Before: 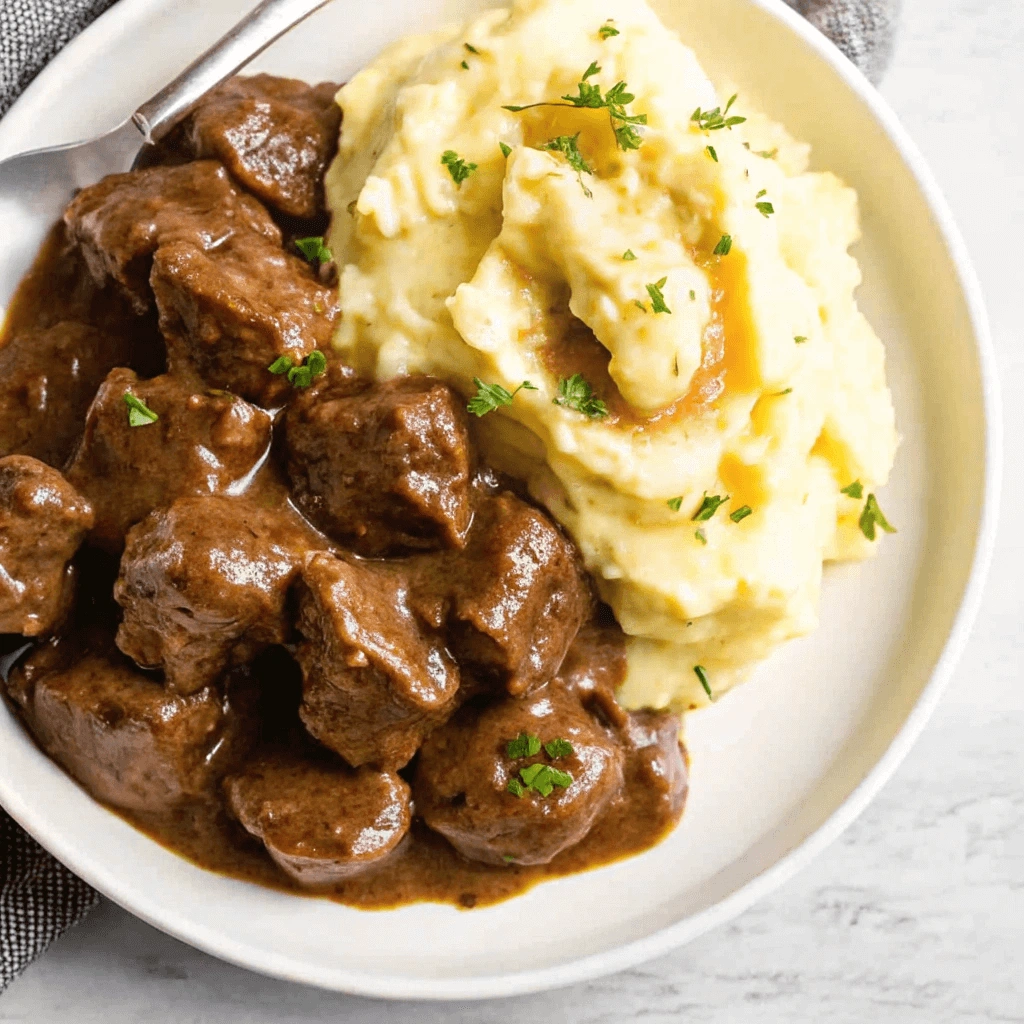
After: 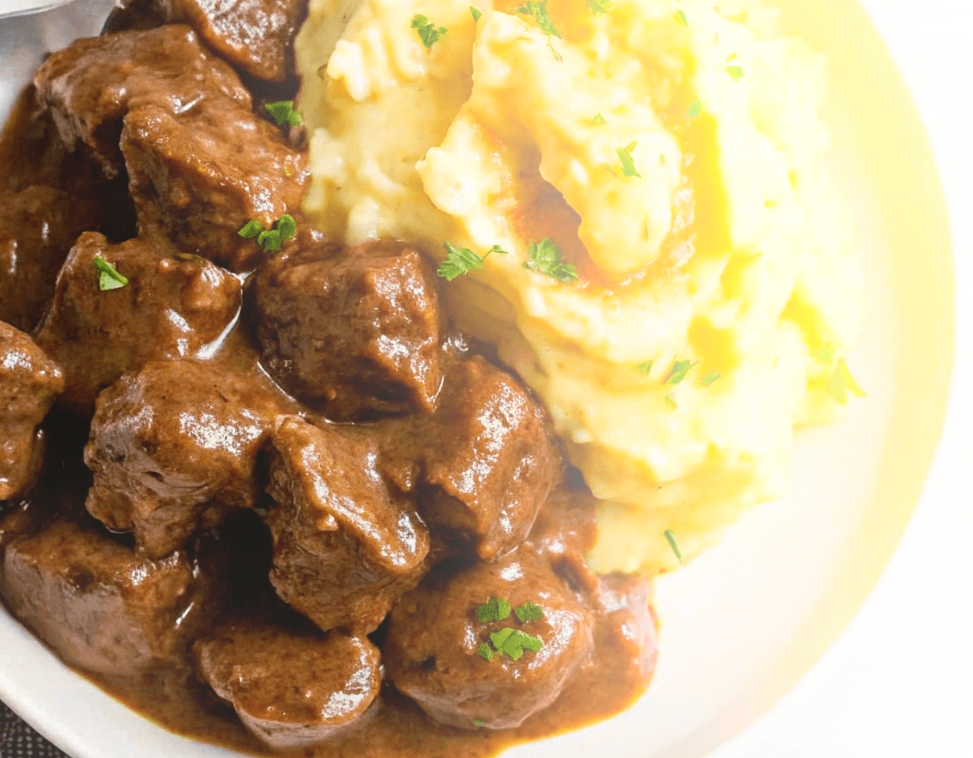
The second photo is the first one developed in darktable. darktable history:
crop and rotate: left 2.991%, top 13.302%, right 1.981%, bottom 12.636%
bloom: size 38%, threshold 95%, strength 30%
